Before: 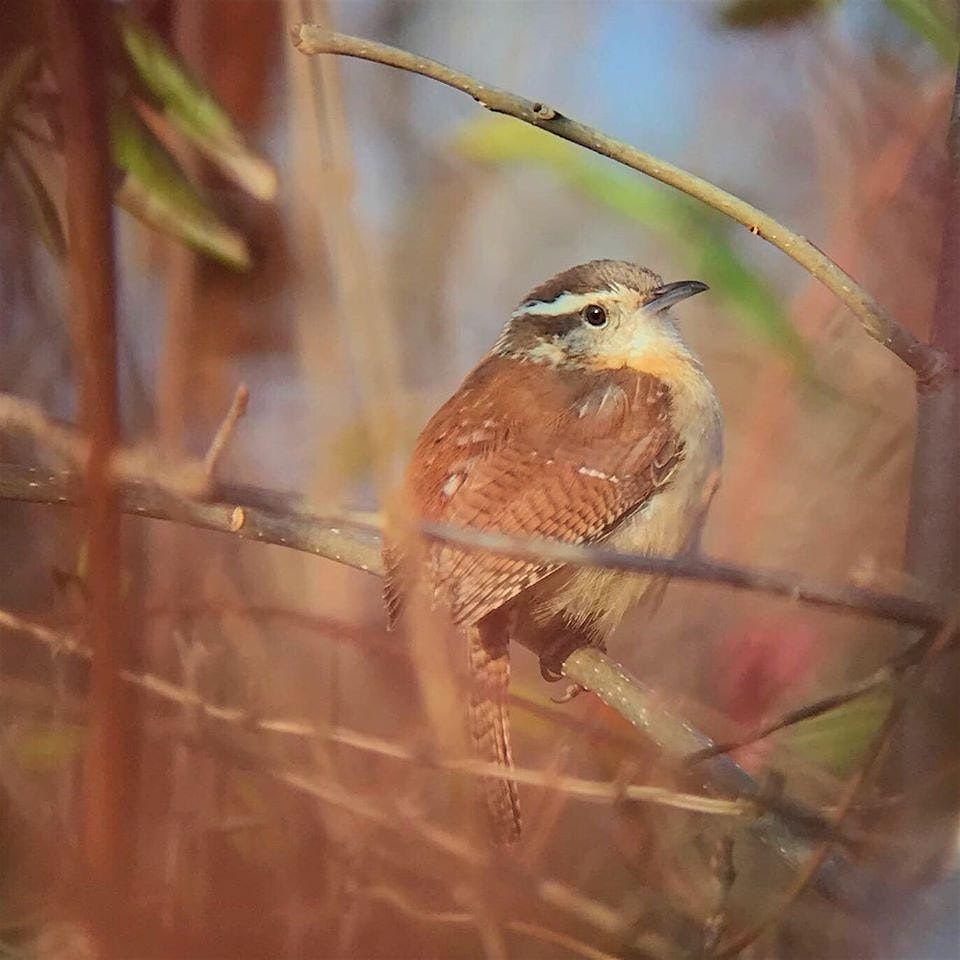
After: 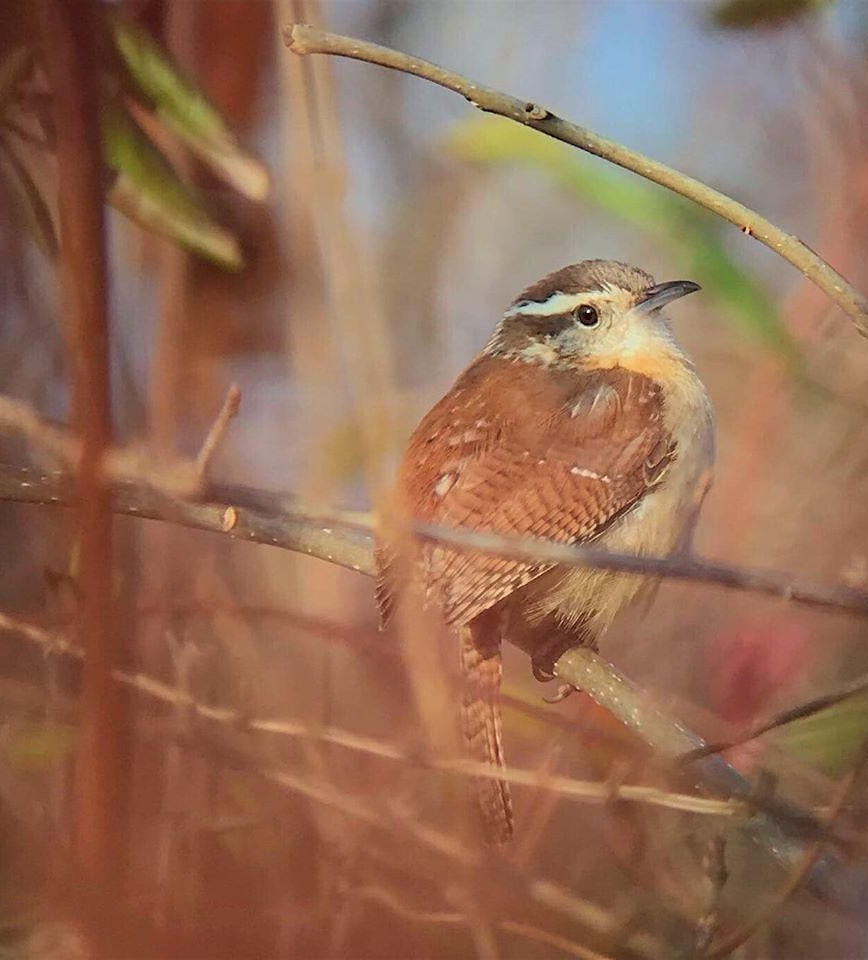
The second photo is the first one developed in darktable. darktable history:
crop and rotate: left 0.914%, right 8.659%
